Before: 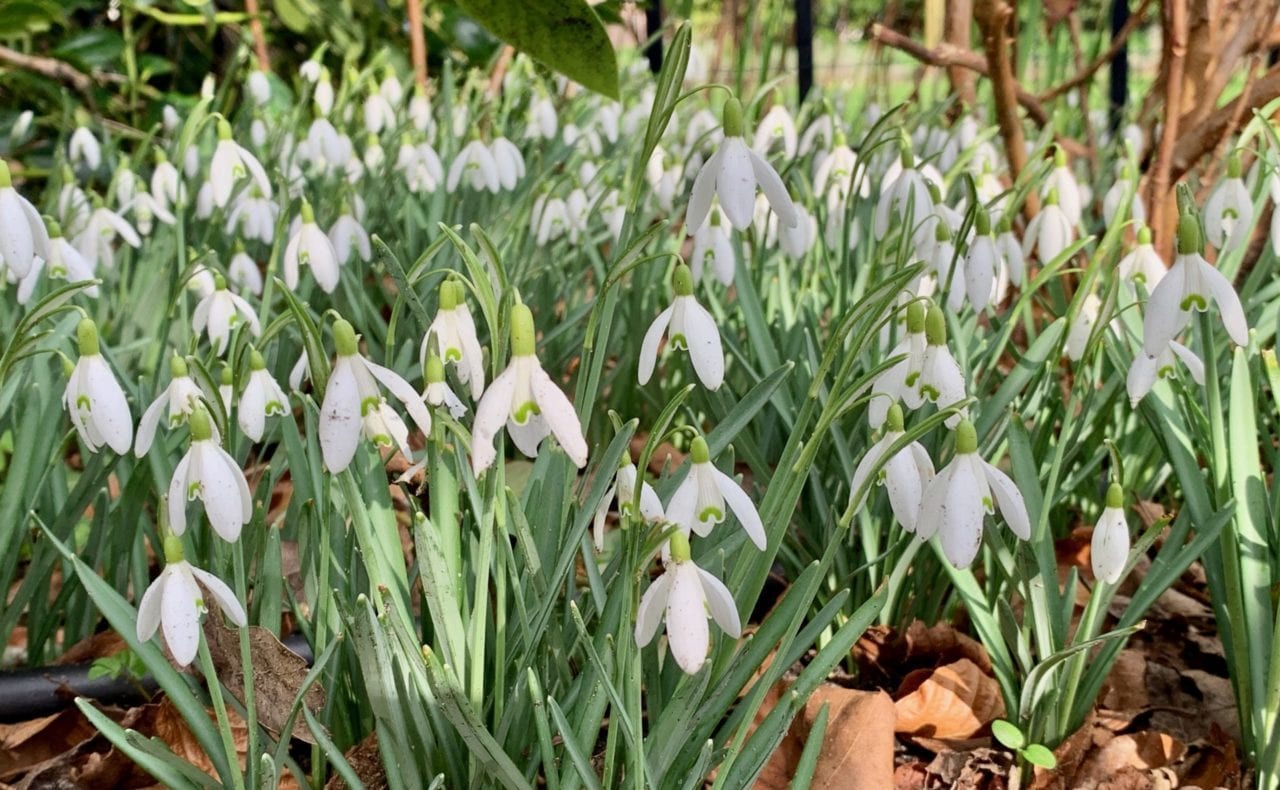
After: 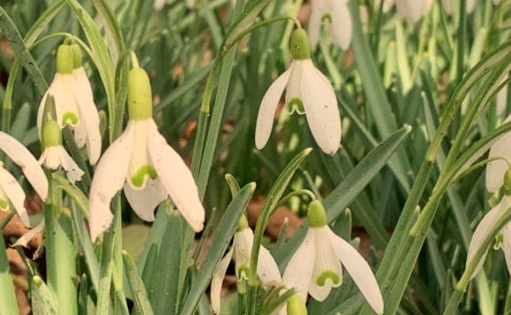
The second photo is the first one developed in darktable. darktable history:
crop: left 30%, top 30%, right 30%, bottom 30%
white balance: red 1.123, blue 0.83
